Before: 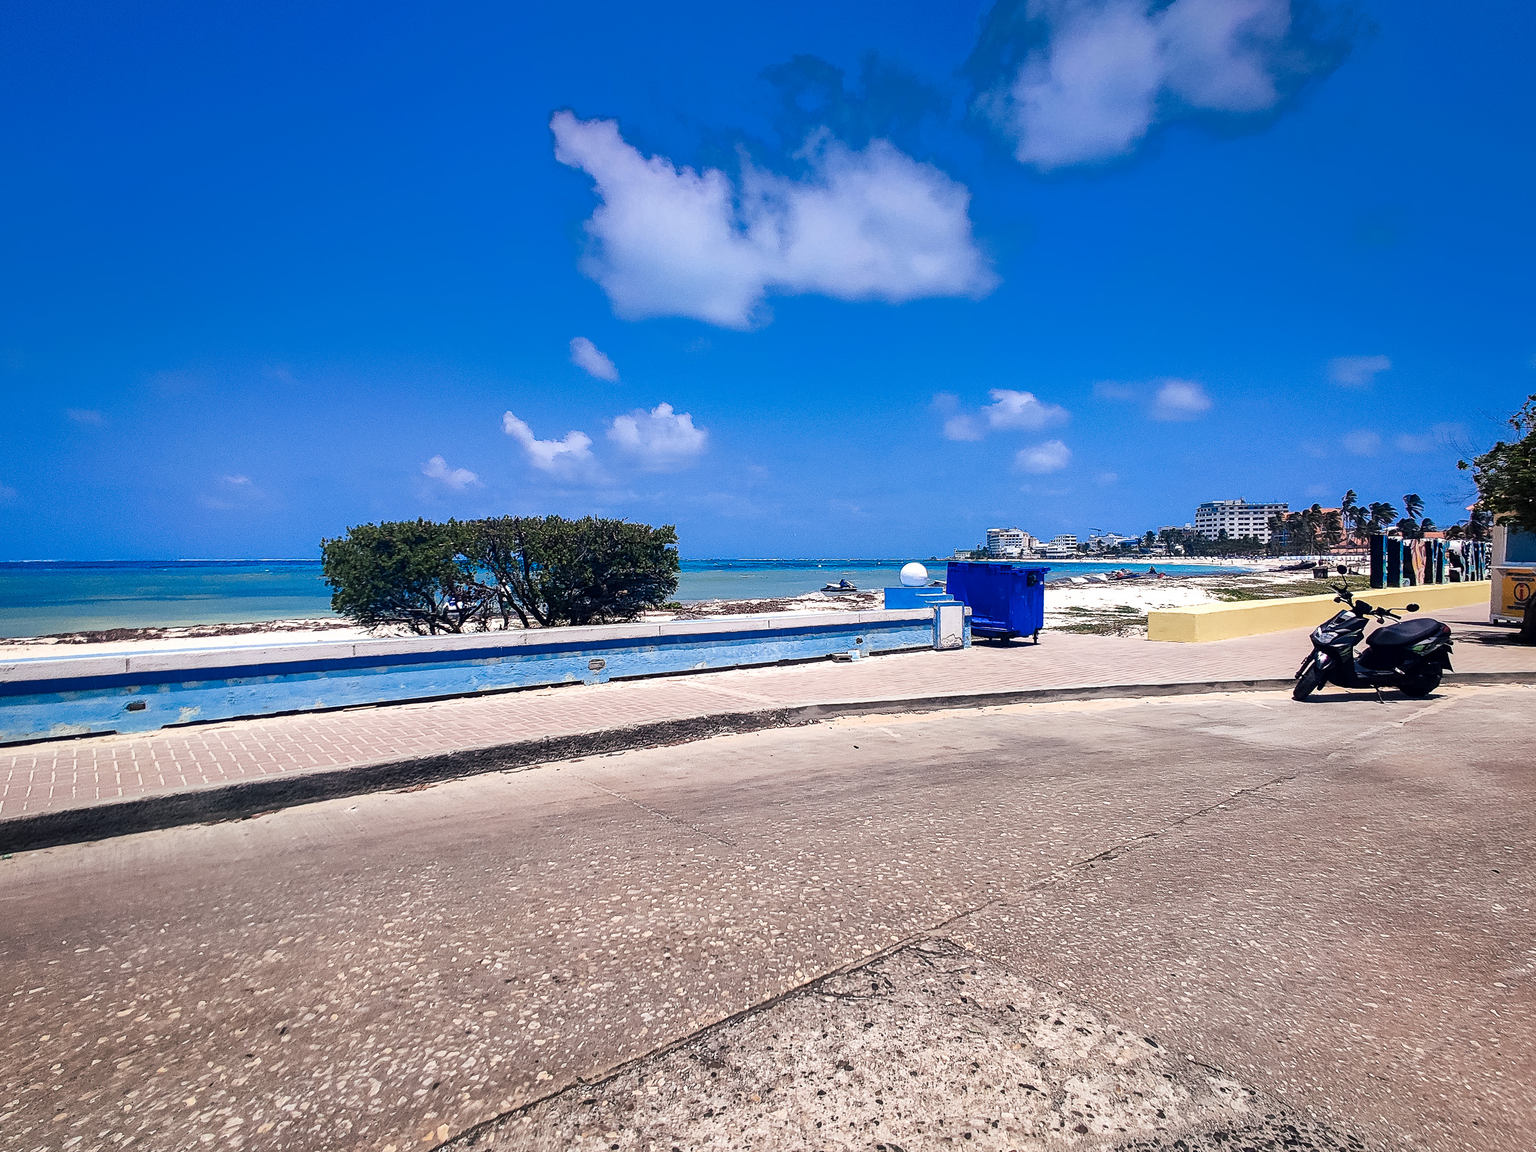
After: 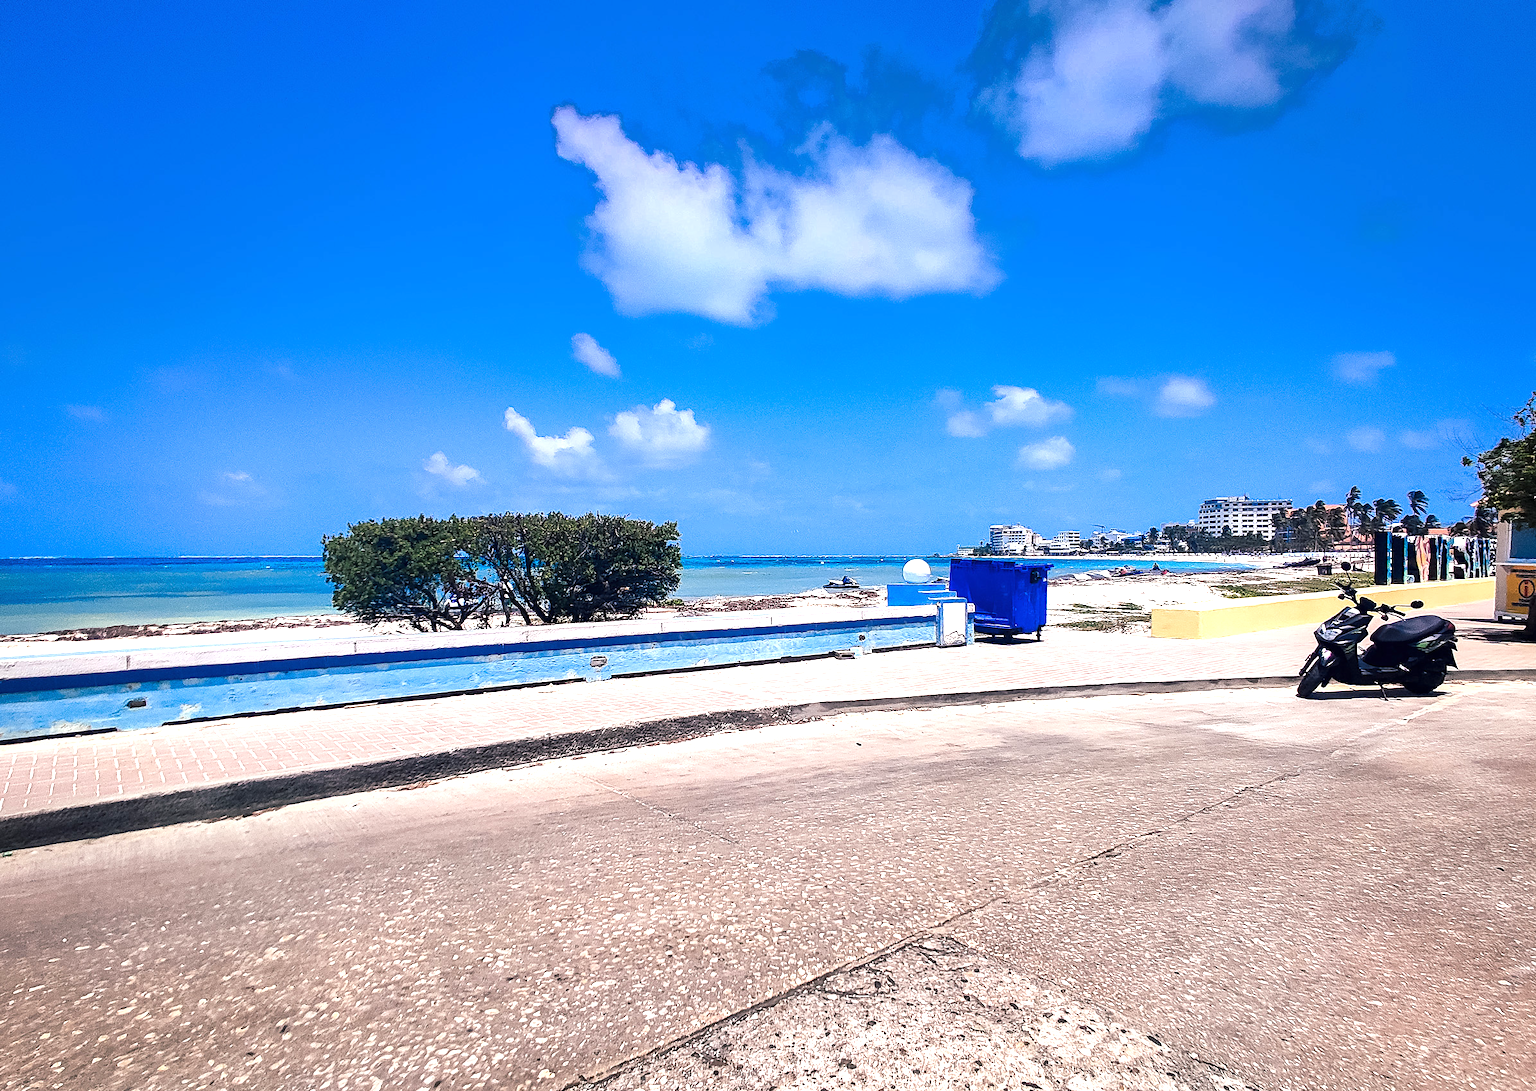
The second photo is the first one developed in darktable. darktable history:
crop: top 0.448%, right 0.264%, bottom 5.045%
exposure: black level correction 0, exposure 0.7 EV, compensate exposure bias true, compensate highlight preservation false
